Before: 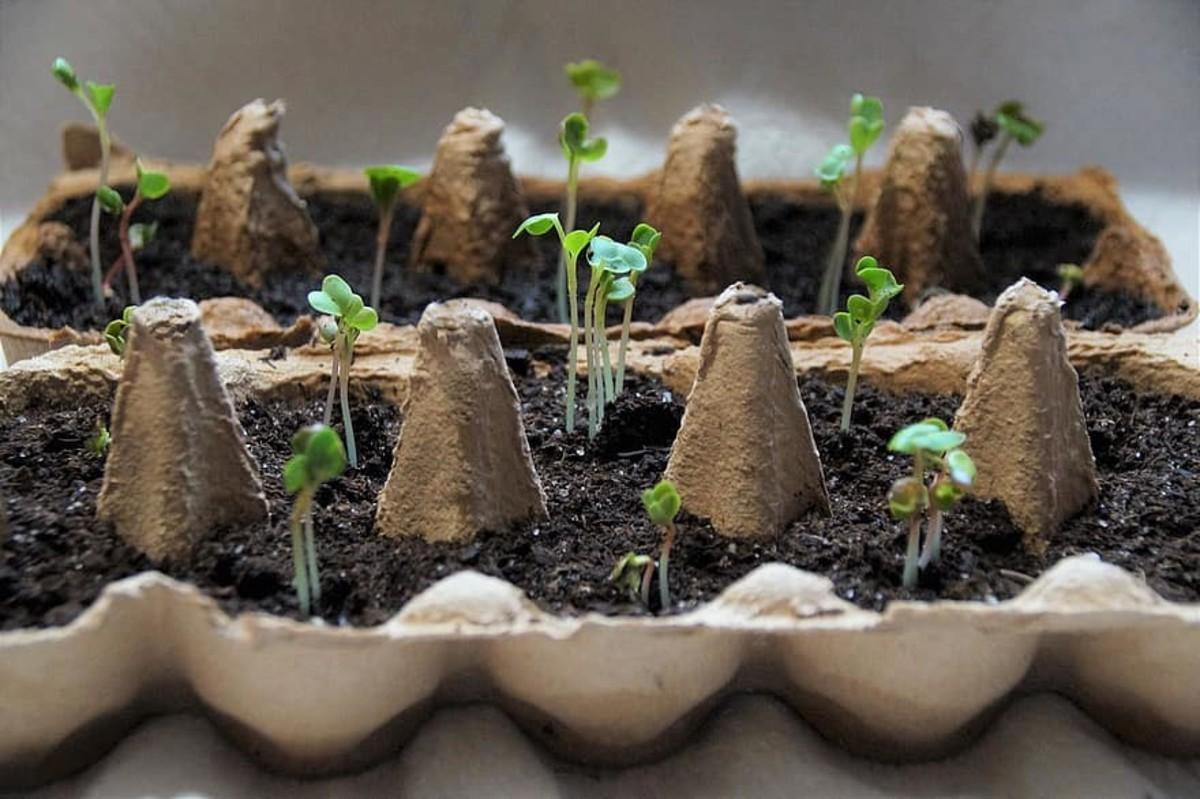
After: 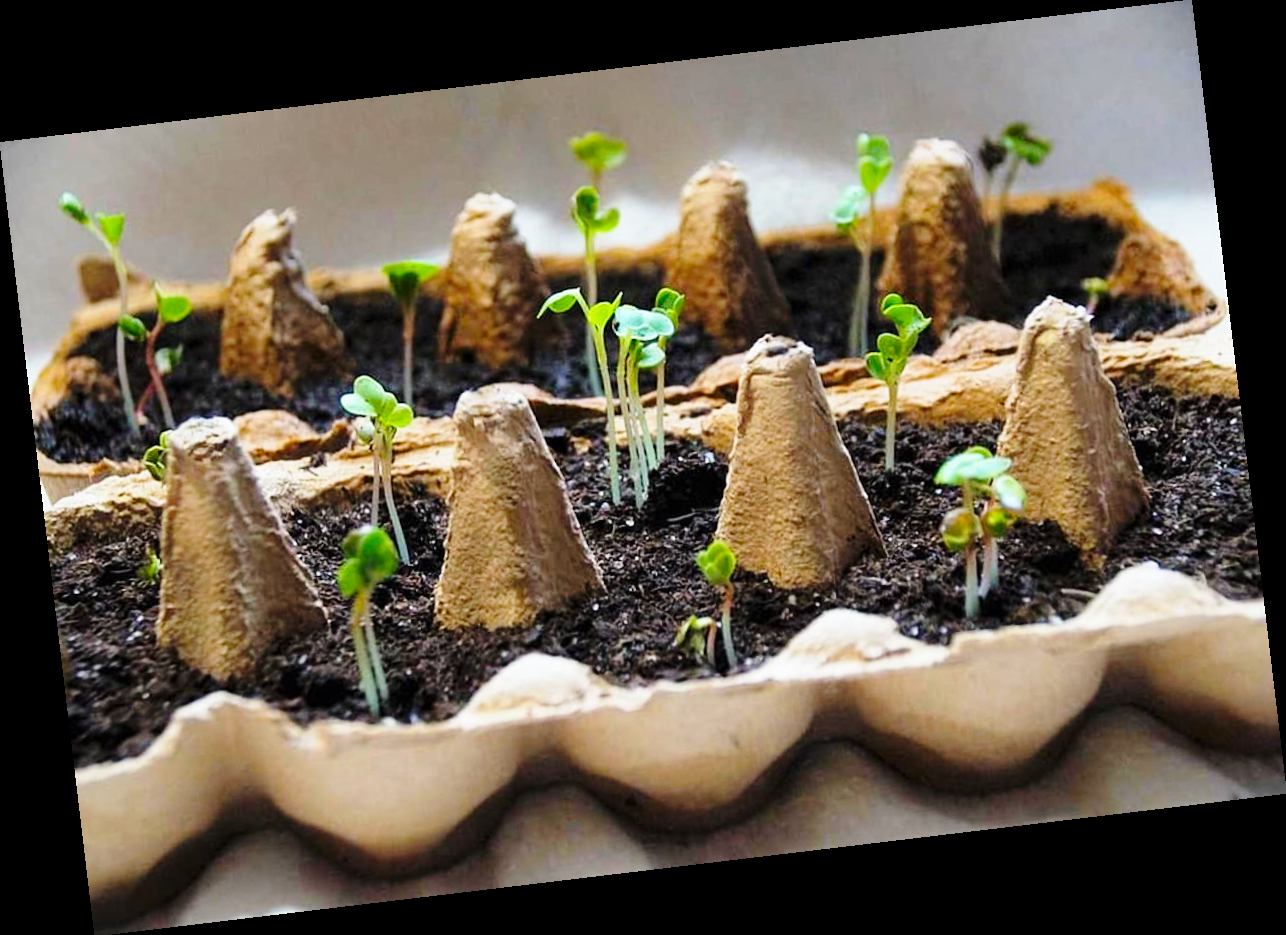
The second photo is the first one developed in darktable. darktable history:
color balance rgb: perceptual saturation grading › global saturation 20%, global vibrance 20%
rotate and perspective: rotation -6.83°, automatic cropping off
base curve: curves: ch0 [(0, 0) (0.028, 0.03) (0.121, 0.232) (0.46, 0.748) (0.859, 0.968) (1, 1)], preserve colors none
